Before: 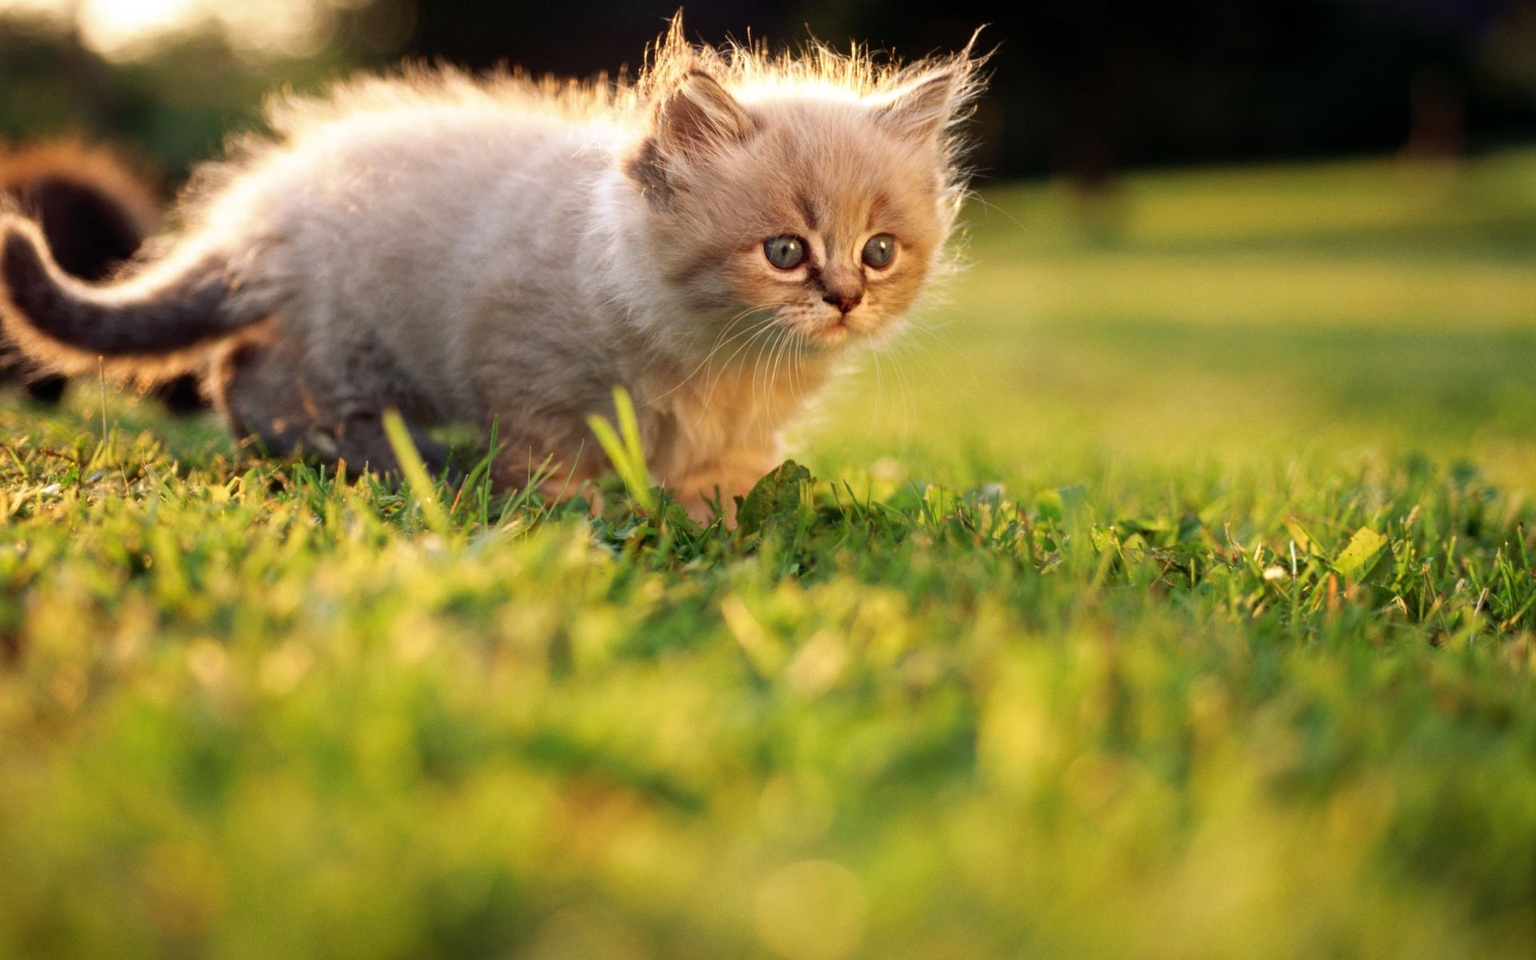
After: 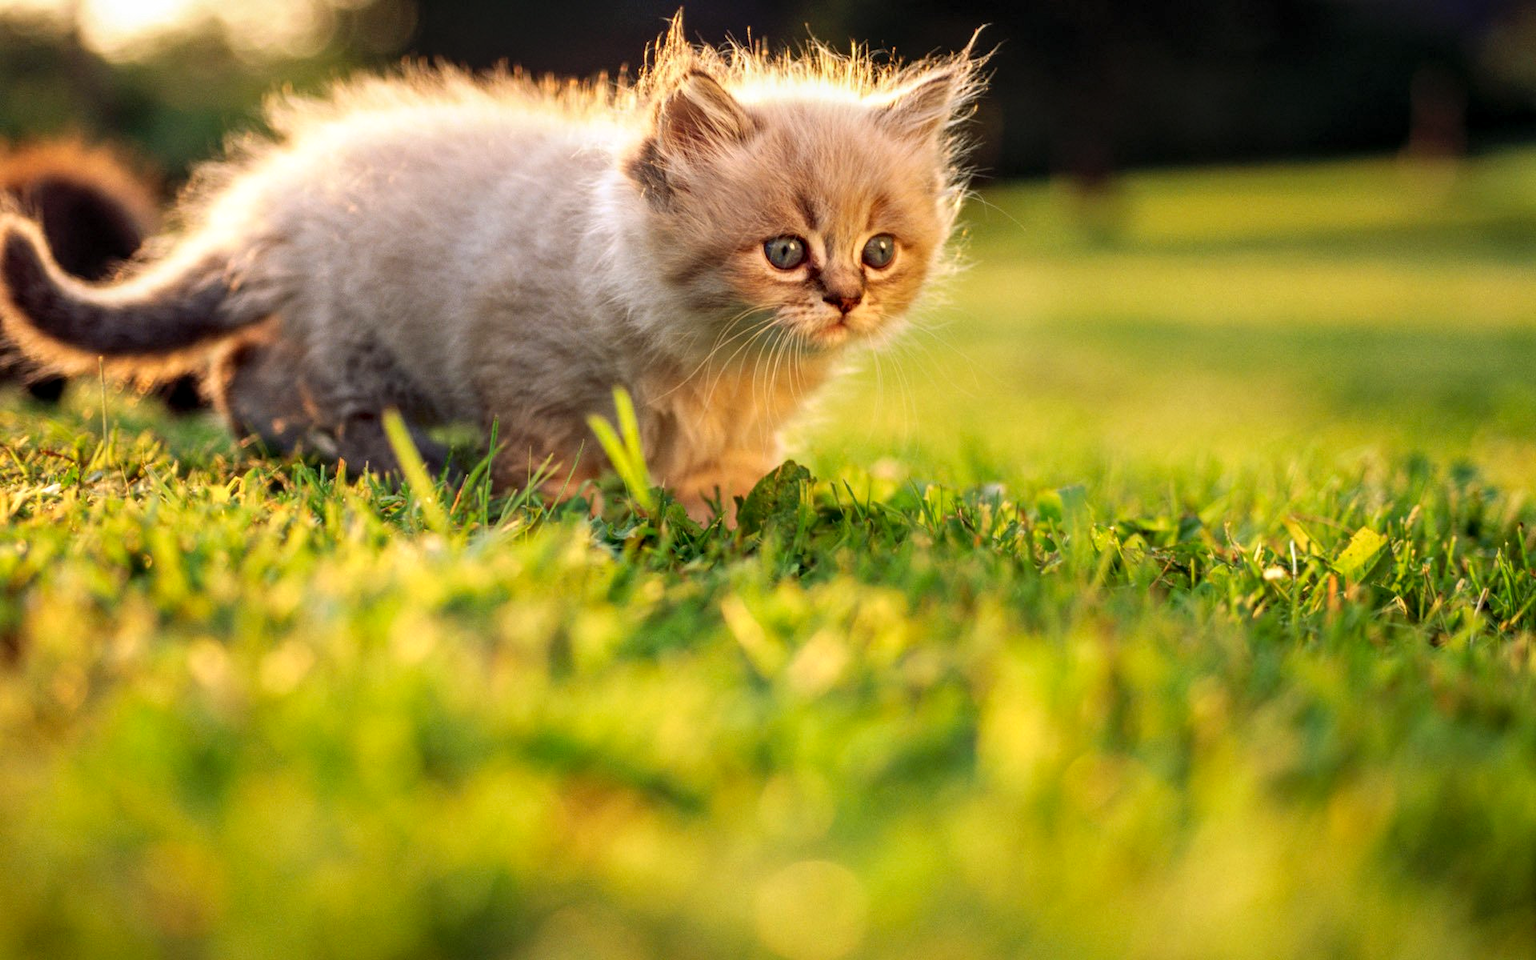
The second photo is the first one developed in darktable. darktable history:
contrast brightness saturation: contrast 0.074, brightness 0.079, saturation 0.184
local contrast: detail 130%
